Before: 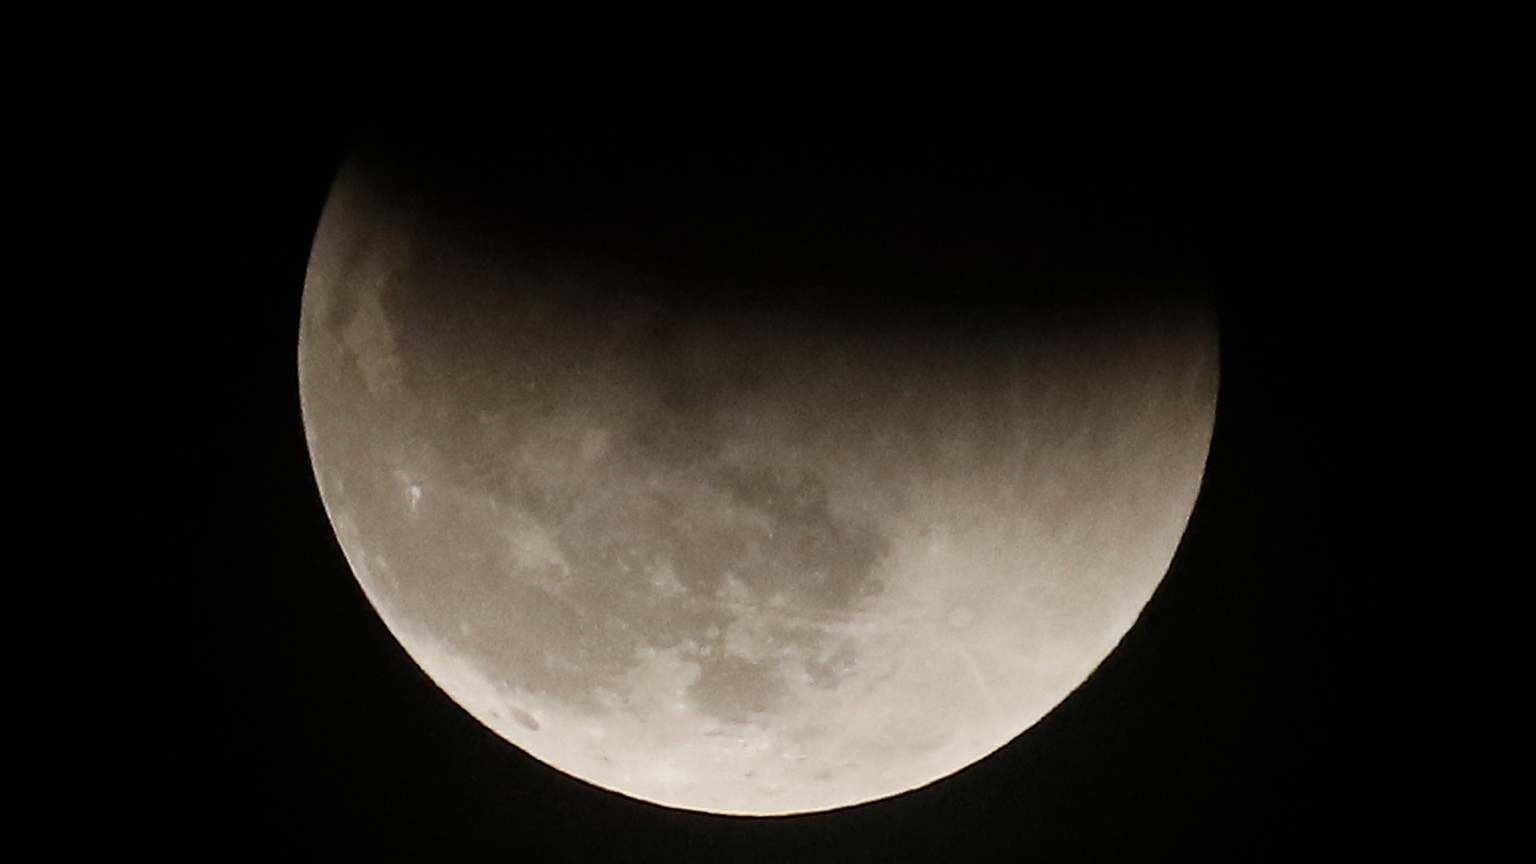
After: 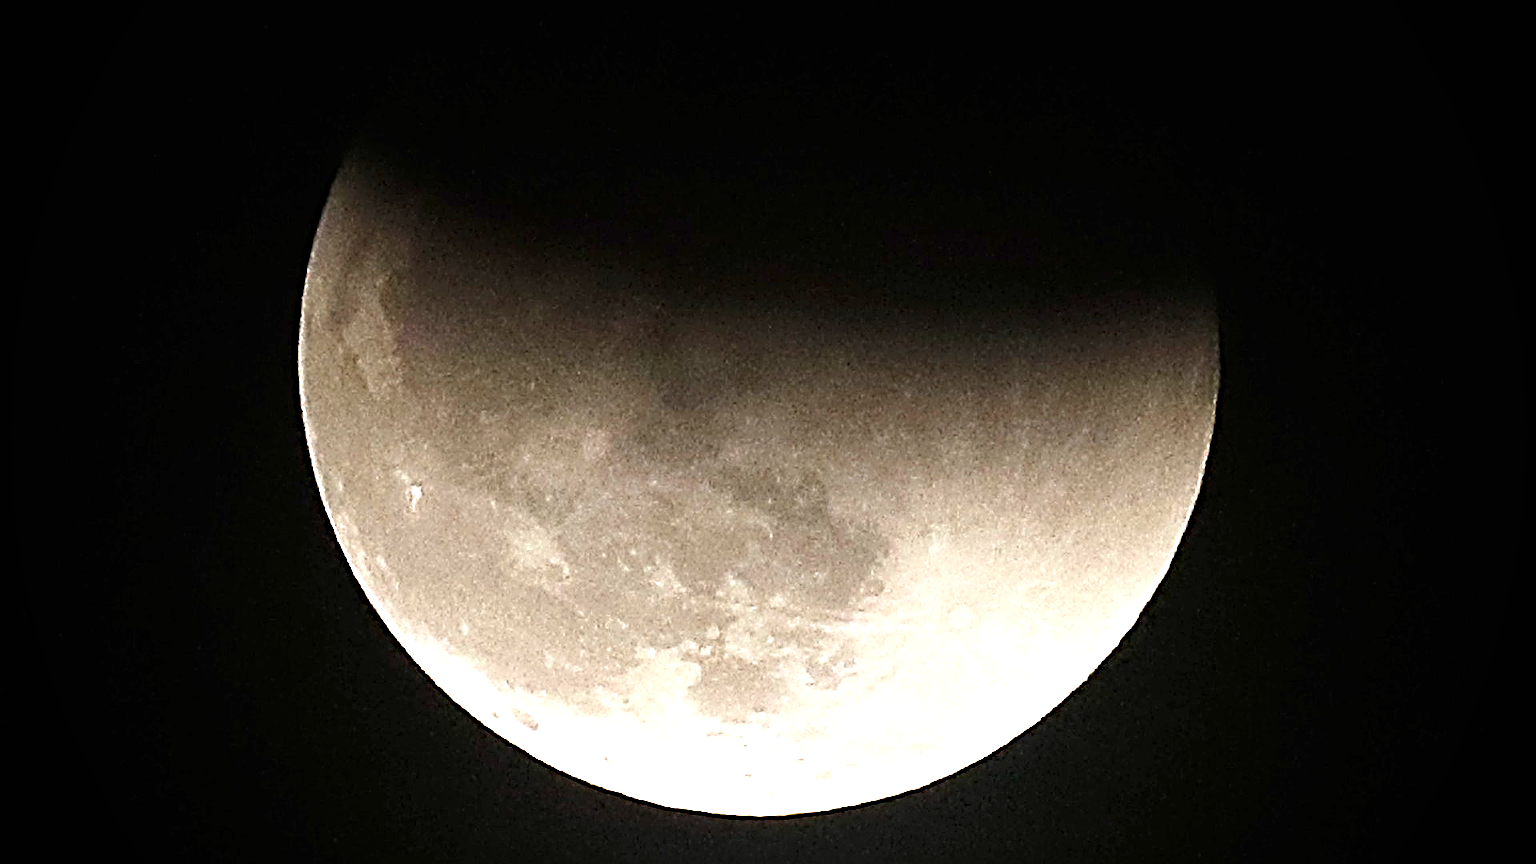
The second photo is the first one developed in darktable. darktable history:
exposure: black level correction 0, exposure 1.2 EV, compensate highlight preservation false
vignetting: on, module defaults
sharpen: radius 4.001, amount 2
tone equalizer: on, module defaults
